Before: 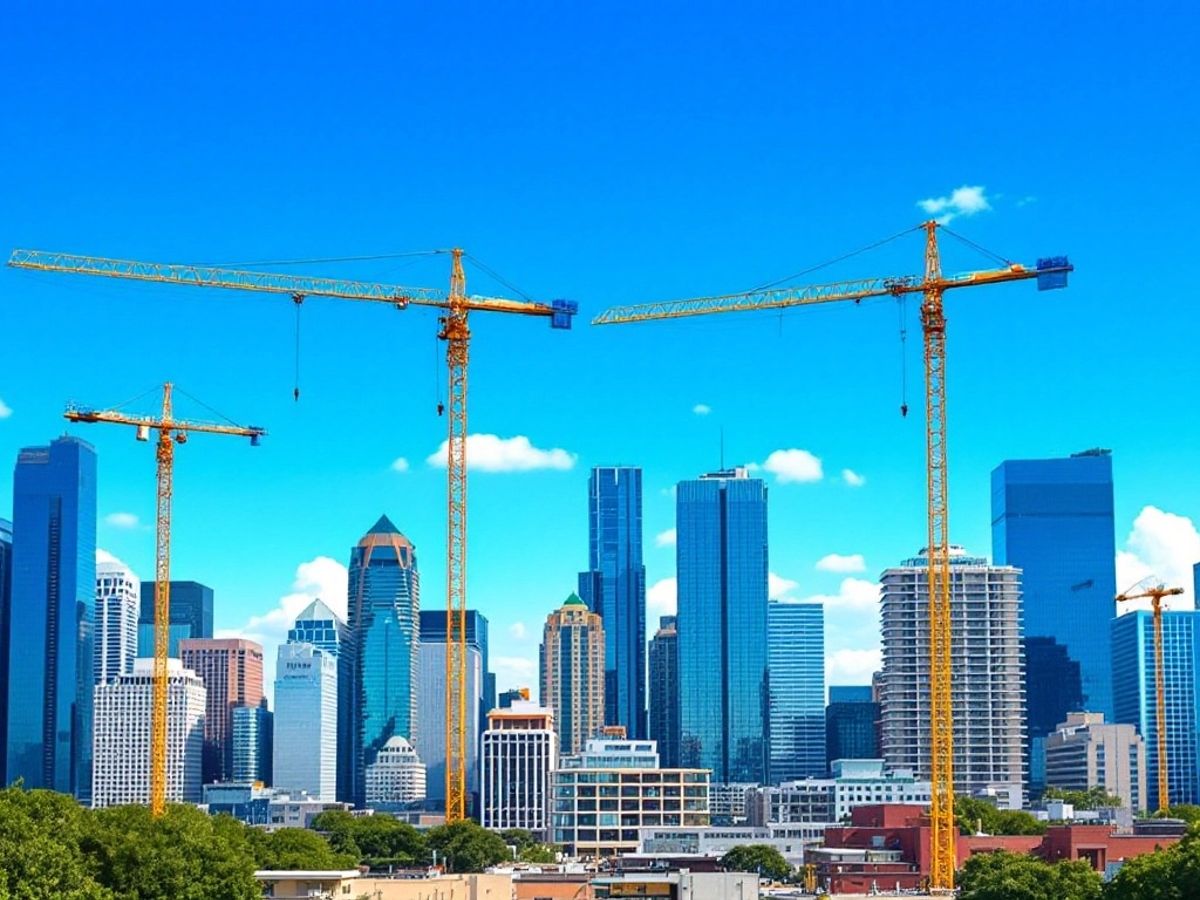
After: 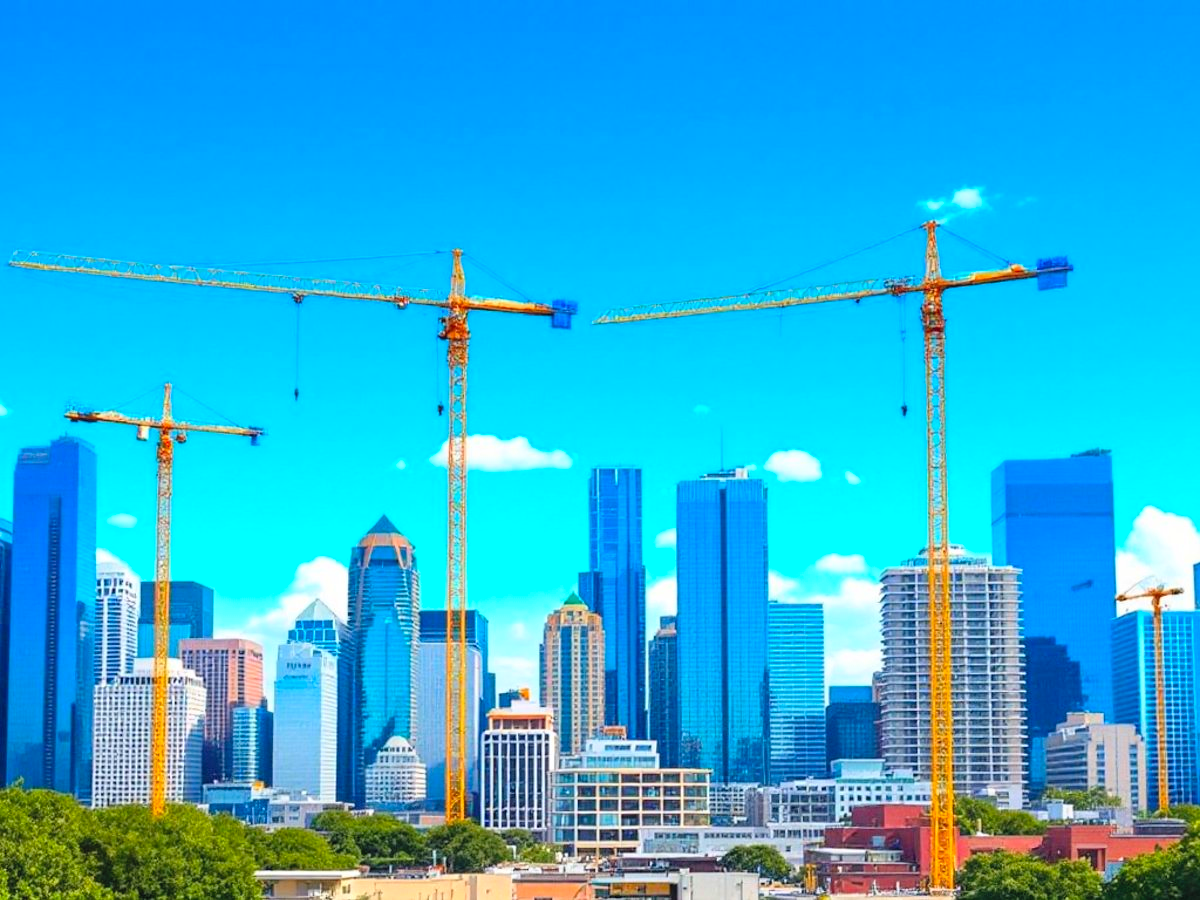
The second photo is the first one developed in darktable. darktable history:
contrast brightness saturation: contrast 0.067, brightness 0.176, saturation 0.408
